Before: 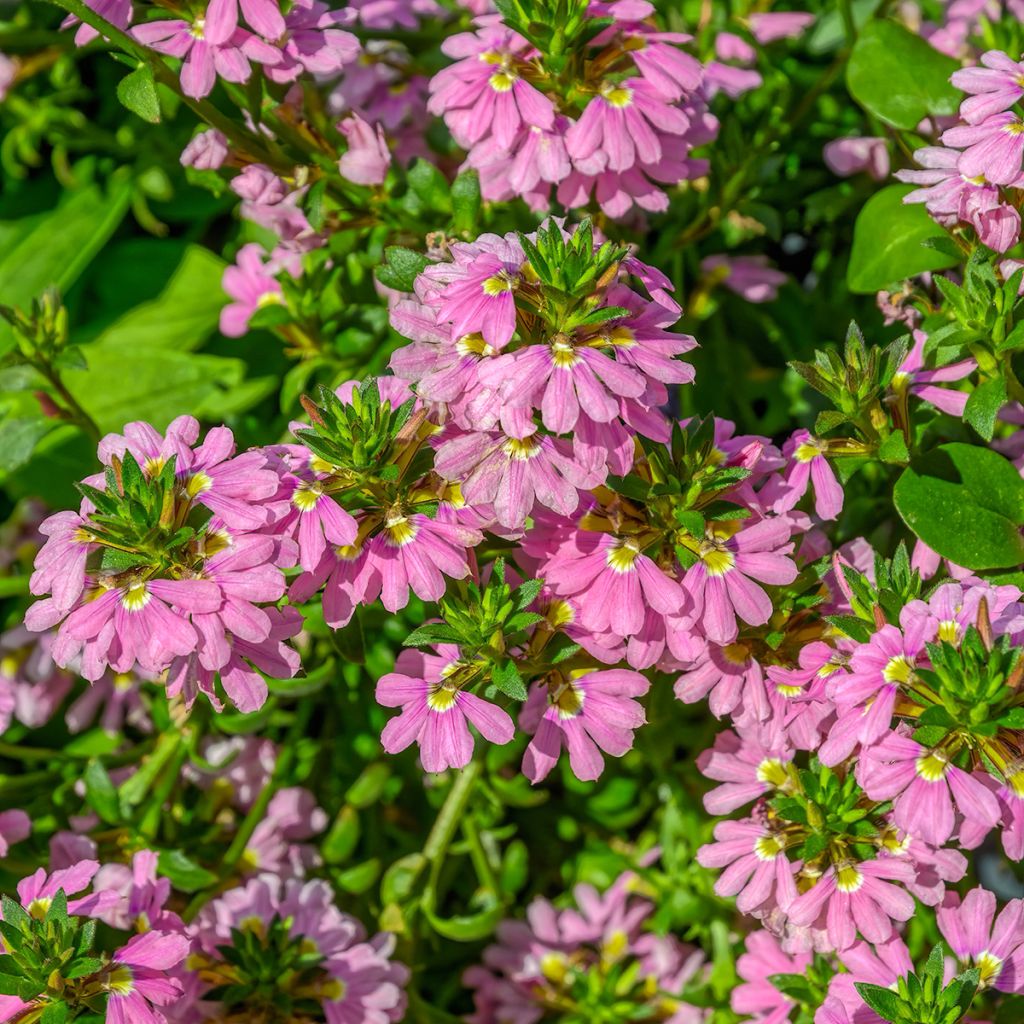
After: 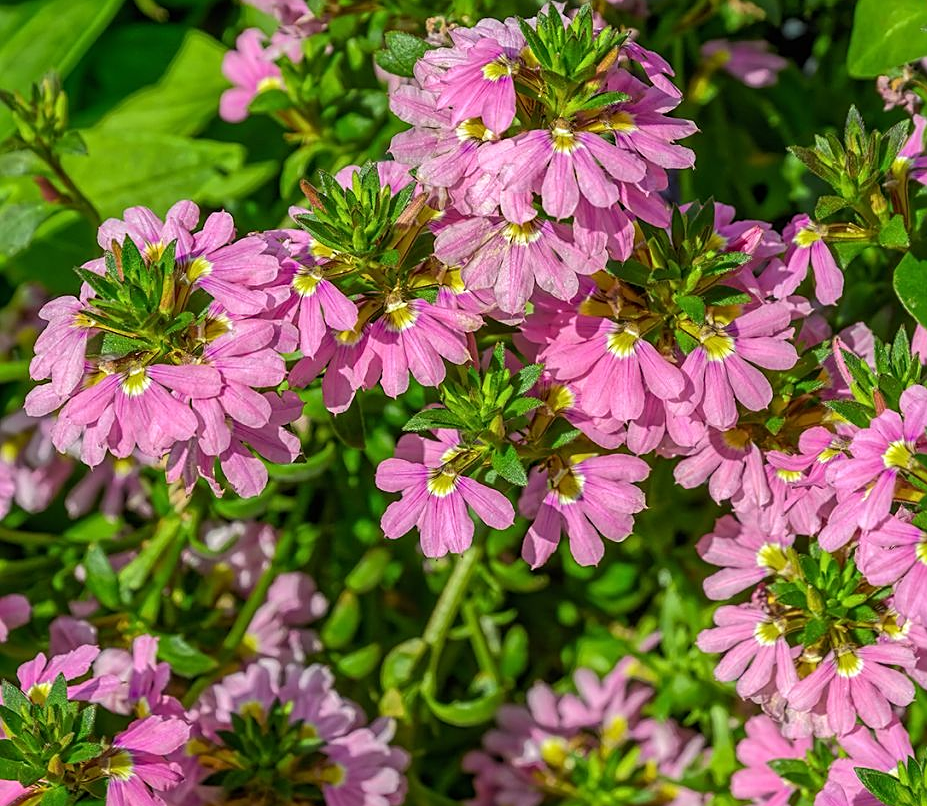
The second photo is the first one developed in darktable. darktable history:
sharpen: on, module defaults
crop: top 21.04%, right 9.411%, bottom 0.215%
